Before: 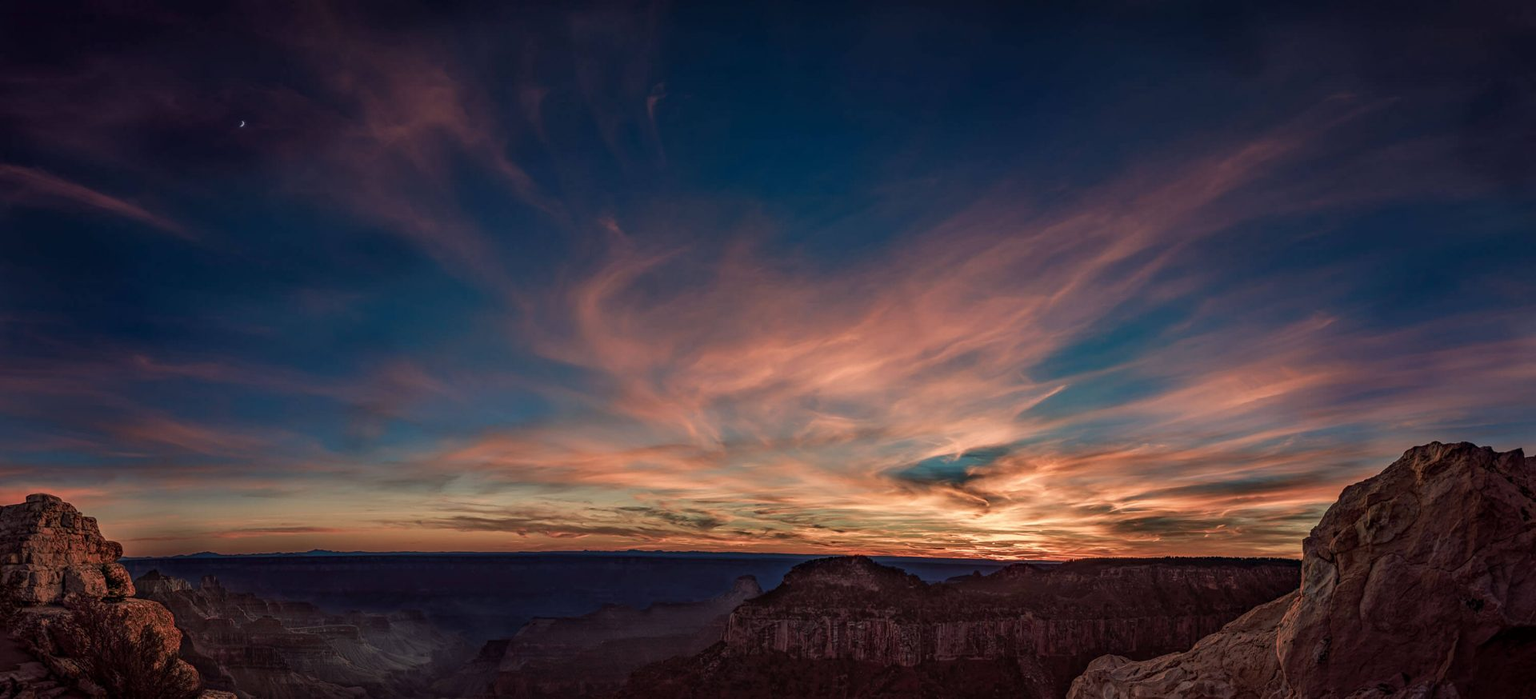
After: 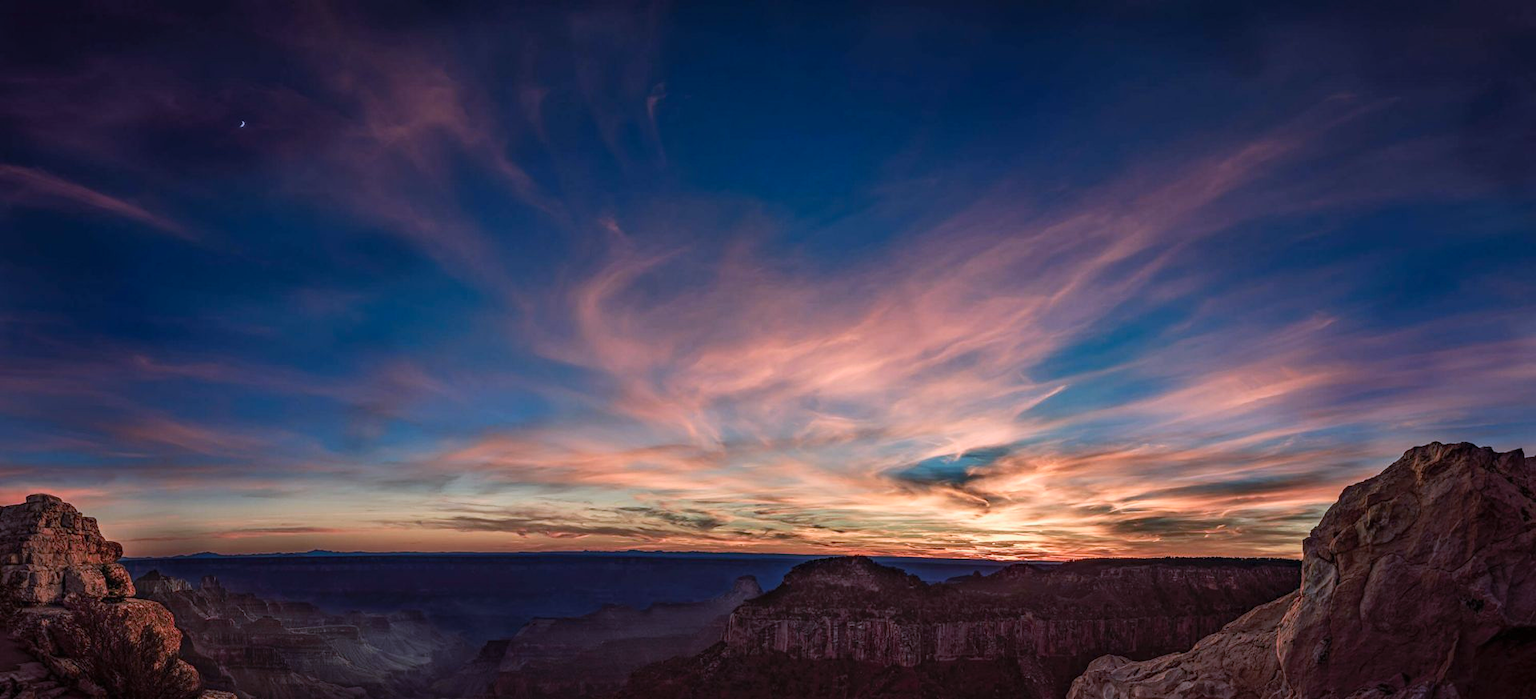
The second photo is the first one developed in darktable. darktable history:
white balance: red 0.926, green 1.003, blue 1.133
contrast brightness saturation: contrast 0.2, brightness 0.16, saturation 0.22
